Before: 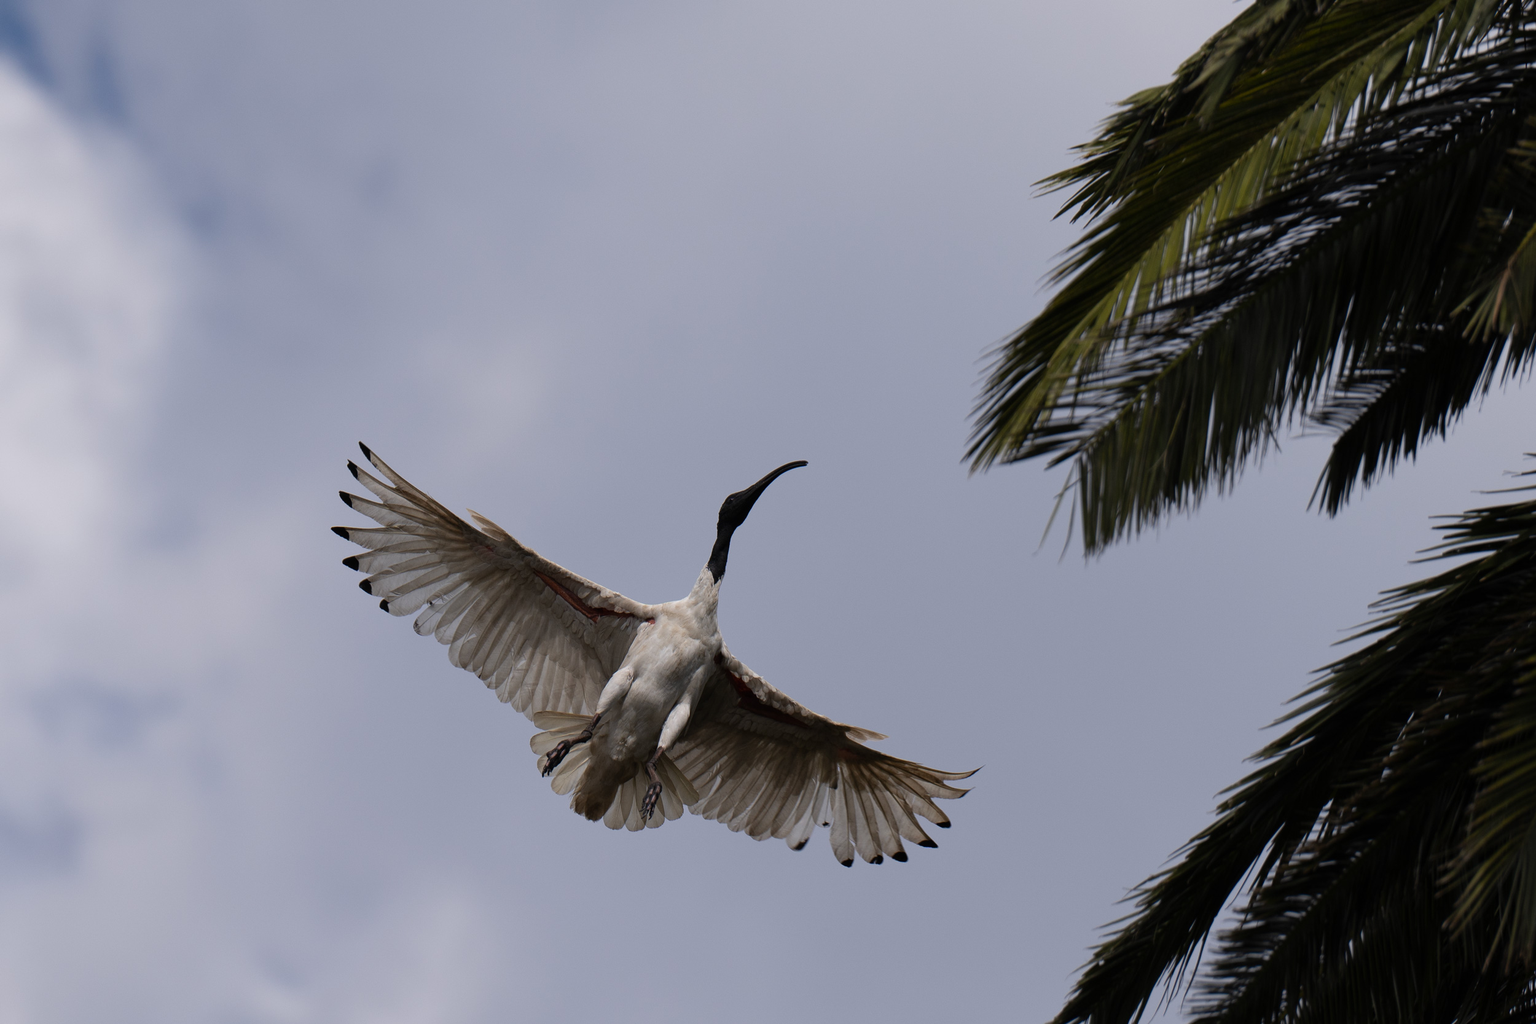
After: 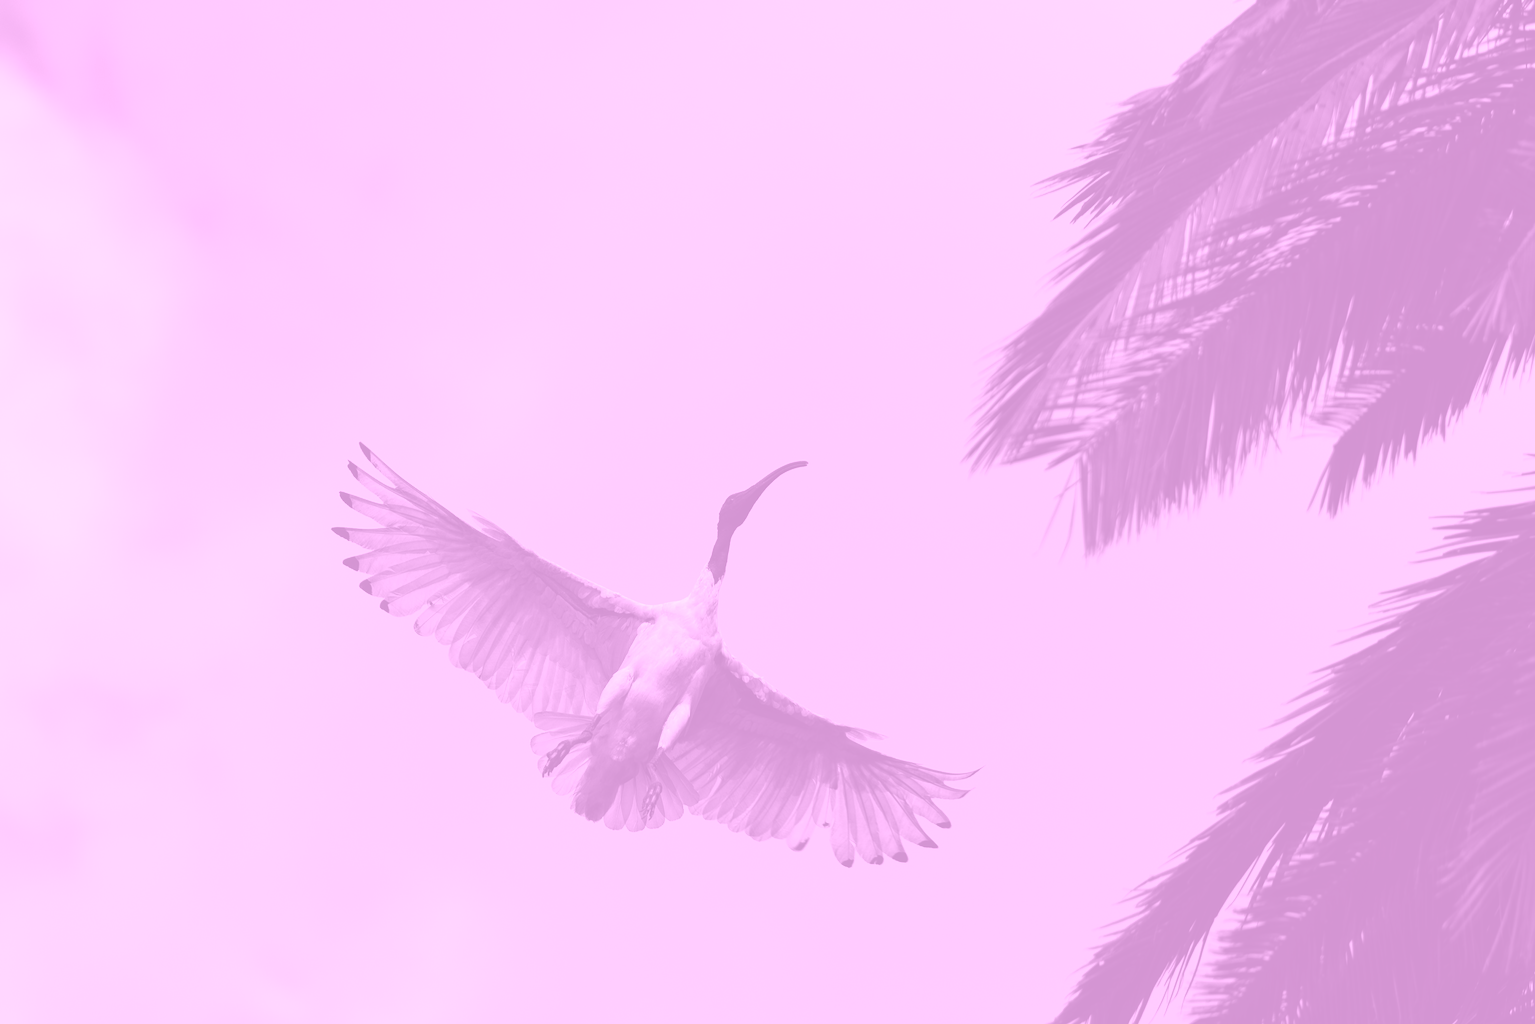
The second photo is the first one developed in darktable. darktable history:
colorize: hue 331.2°, saturation 75%, source mix 30.28%, lightness 70.52%, version 1
white balance: red 1.004, blue 1.024
color balance rgb: shadows lift › chroma 1%, shadows lift › hue 217.2°, power › hue 310.8°, highlights gain › chroma 1%, highlights gain › hue 54°, global offset › luminance 0.5%, global offset › hue 171.6°, perceptual saturation grading › global saturation 14.09%, perceptual saturation grading › highlights -25%, perceptual saturation grading › shadows 30%, perceptual brilliance grading › highlights 13.42%, perceptual brilliance grading › mid-tones 8.05%, perceptual brilliance grading › shadows -17.45%, global vibrance 25%
